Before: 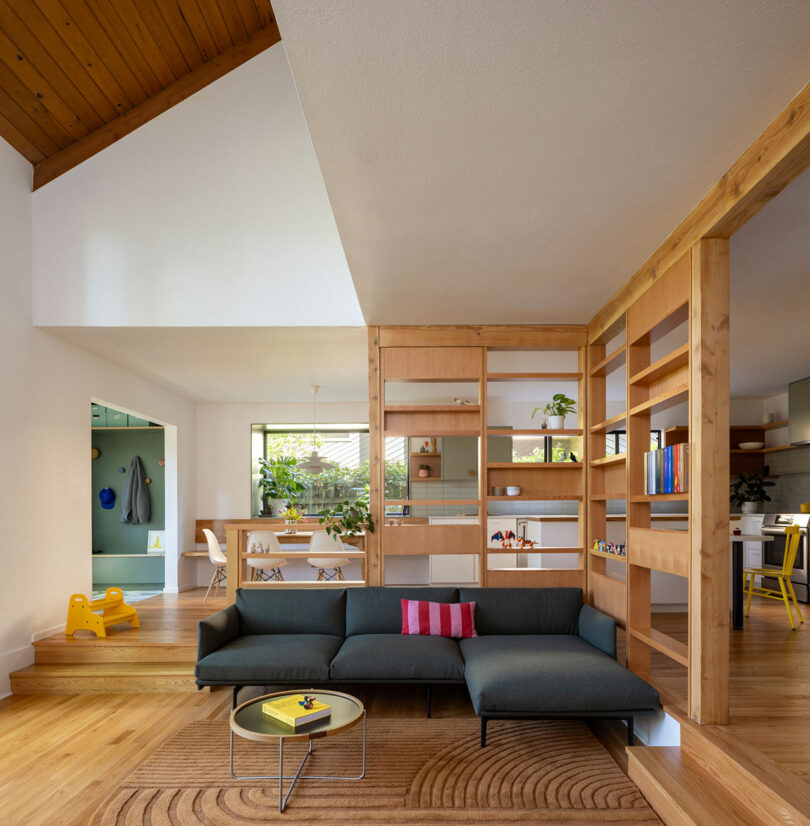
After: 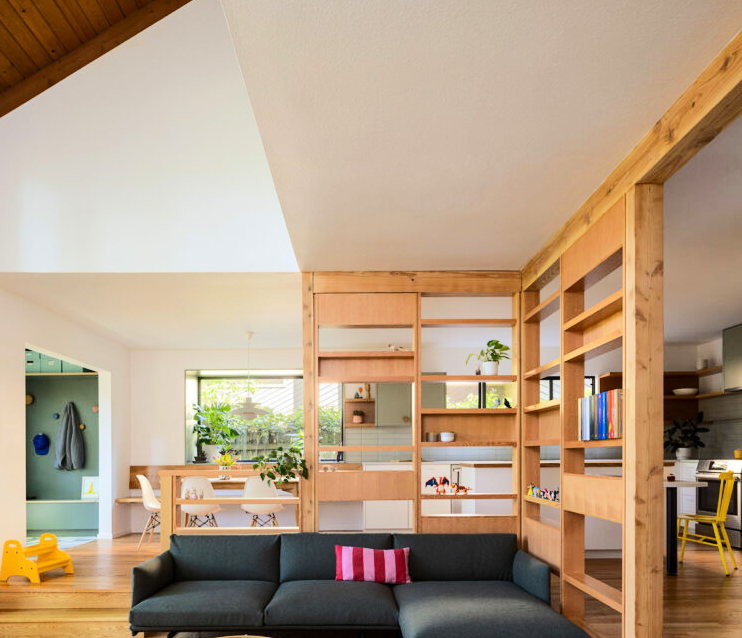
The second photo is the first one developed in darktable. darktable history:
rgb curve: curves: ch0 [(0, 0) (0.284, 0.292) (0.505, 0.644) (1, 1)], compensate middle gray true
white balance: emerald 1
crop: left 8.155%, top 6.611%, bottom 15.385%
